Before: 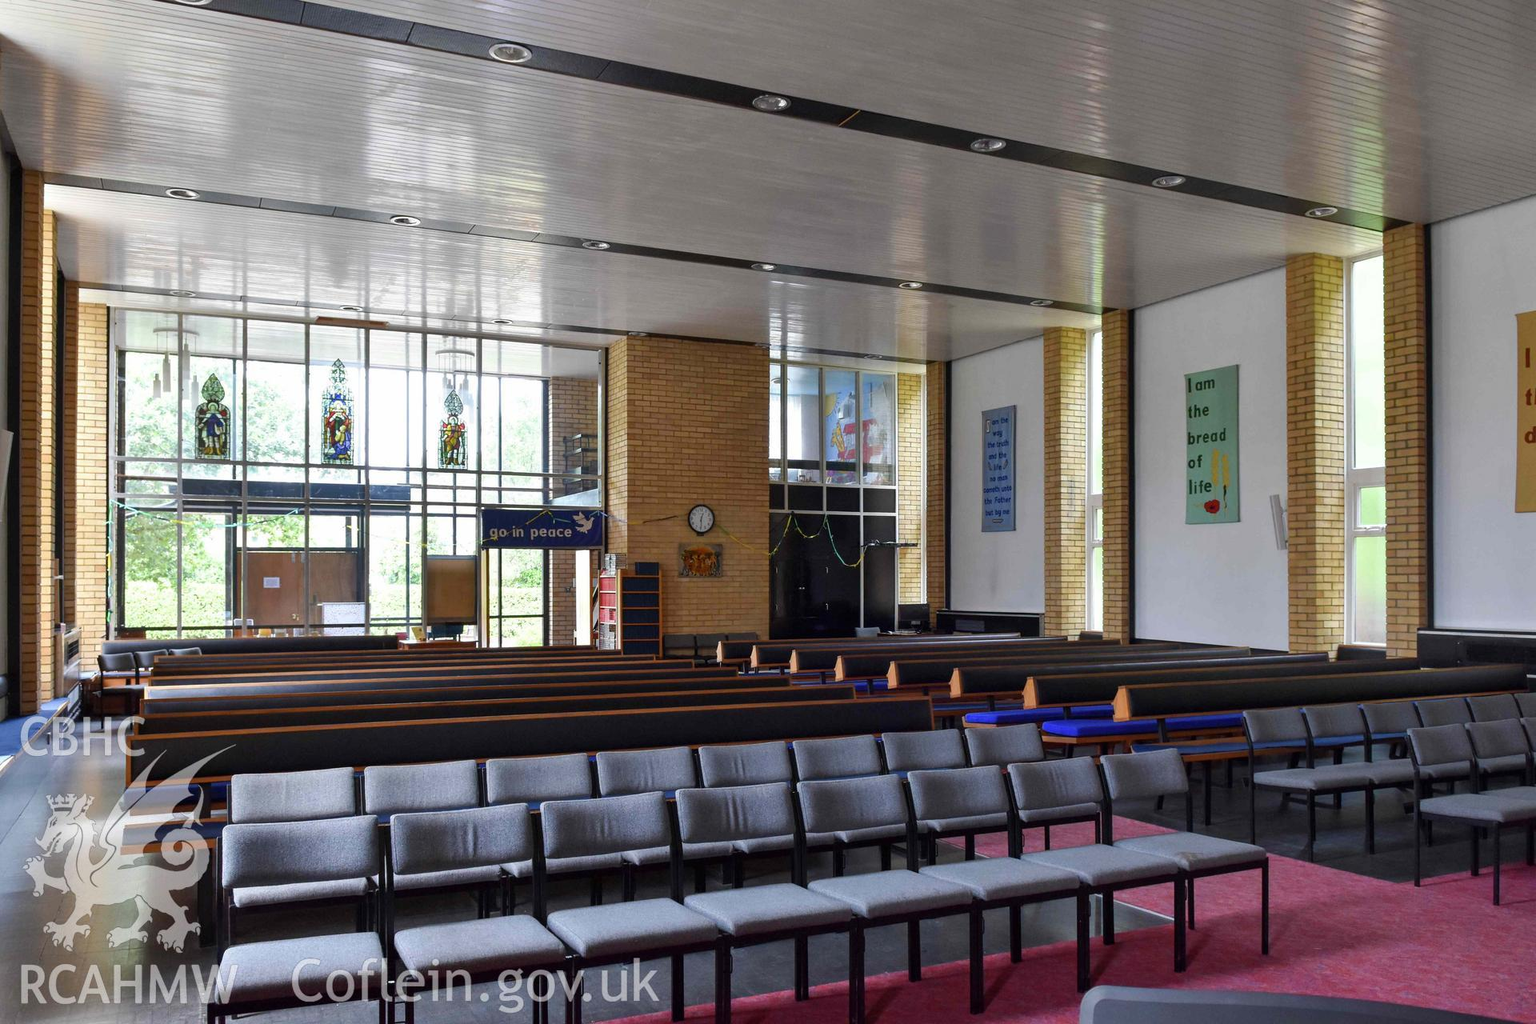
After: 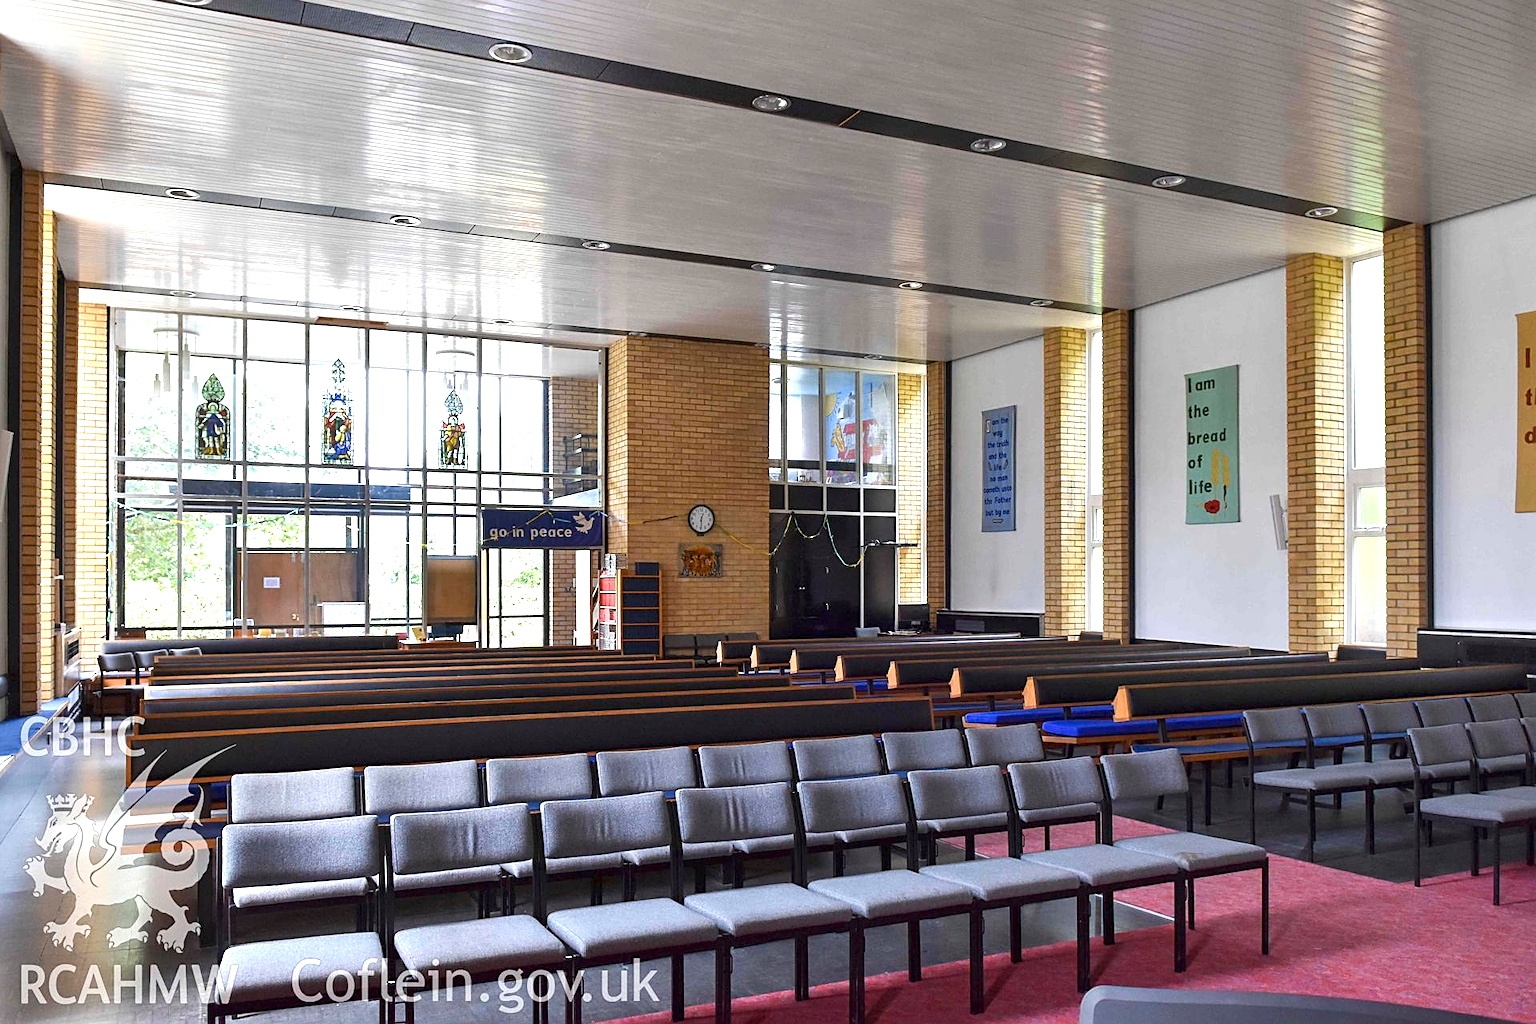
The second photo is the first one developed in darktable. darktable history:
exposure: black level correction 0, exposure 0.7 EV, compensate highlight preservation false
sharpen: on, module defaults
